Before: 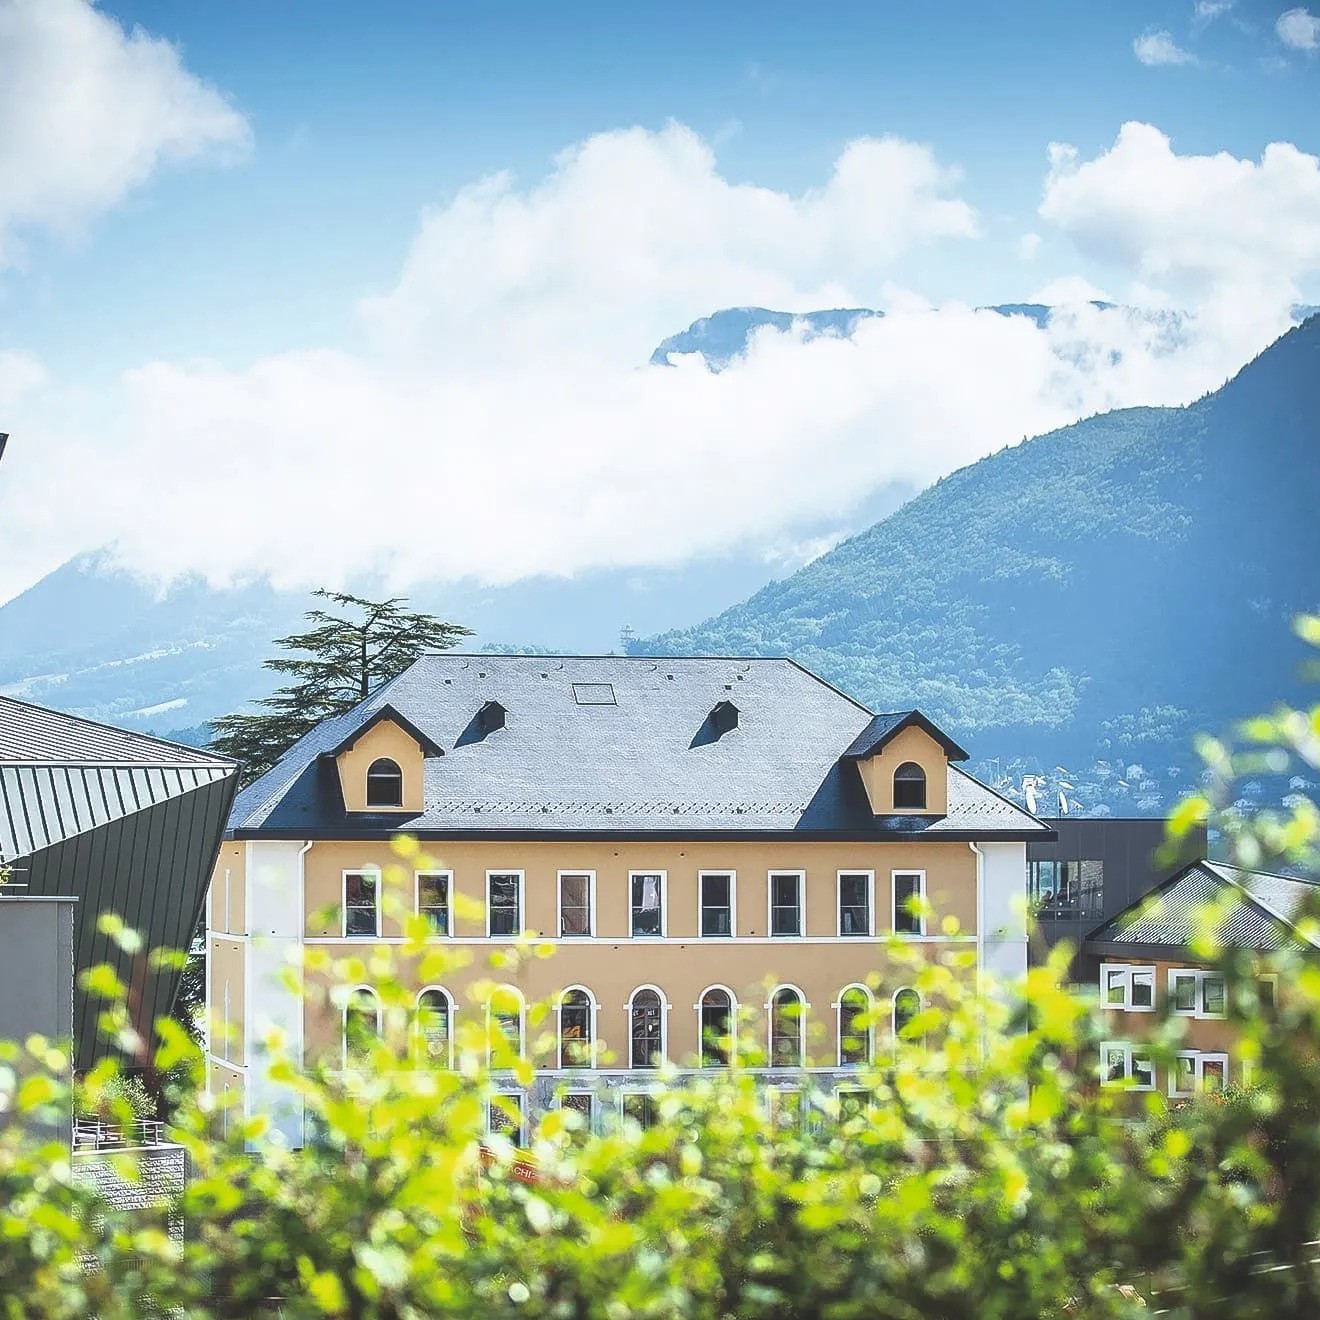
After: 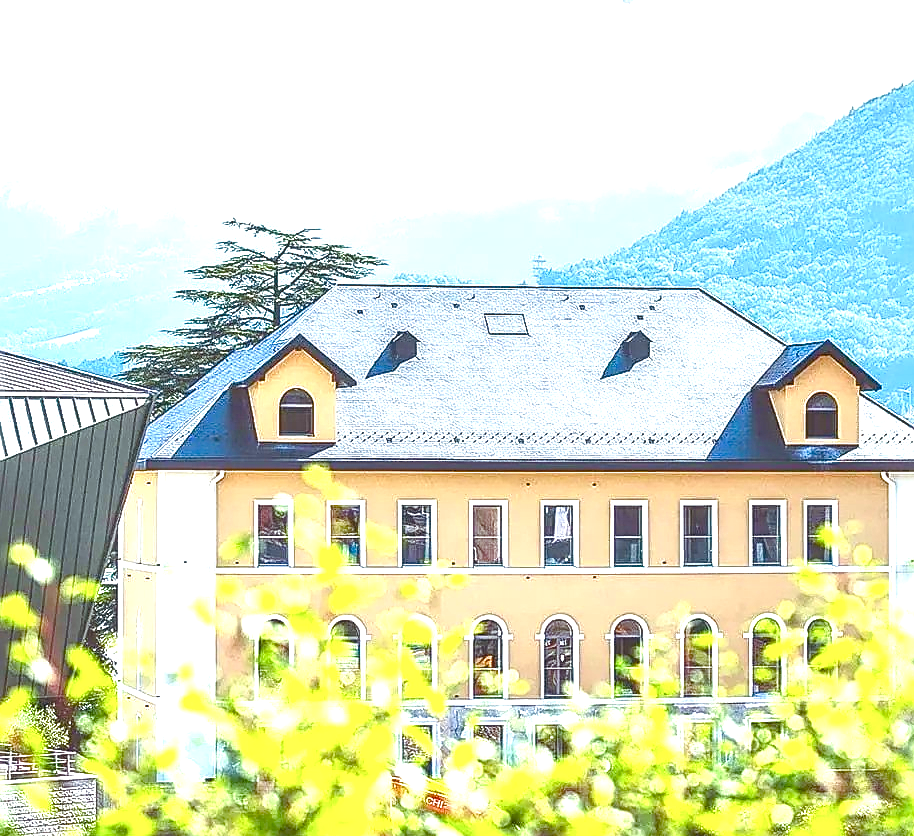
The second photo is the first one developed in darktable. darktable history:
contrast brightness saturation: contrast 0.043, saturation 0.074
sharpen: on, module defaults
exposure: black level correction 0, exposure 0.95 EV, compensate highlight preservation false
local contrast: detail 118%
crop: left 6.718%, top 28.054%, right 24.03%, bottom 8.61%
contrast equalizer: octaves 7, y [[0.528 ×6], [0.514 ×6], [0.362 ×6], [0 ×6], [0 ×6]], mix 0.591
color balance rgb: shadows lift › chroma 4.395%, shadows lift › hue 27.78°, perceptual saturation grading › global saturation 25.587%, perceptual saturation grading › highlights -50.04%, perceptual saturation grading › shadows 31.095%, global vibrance 44.214%
